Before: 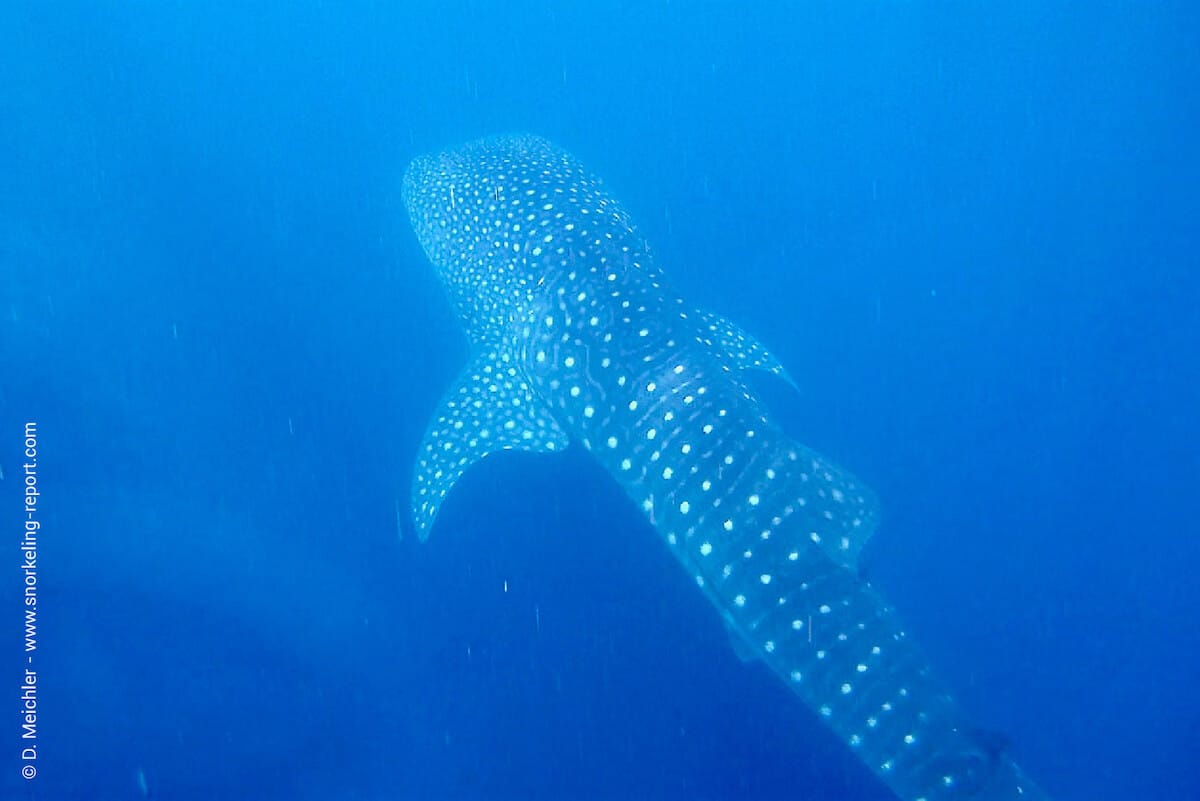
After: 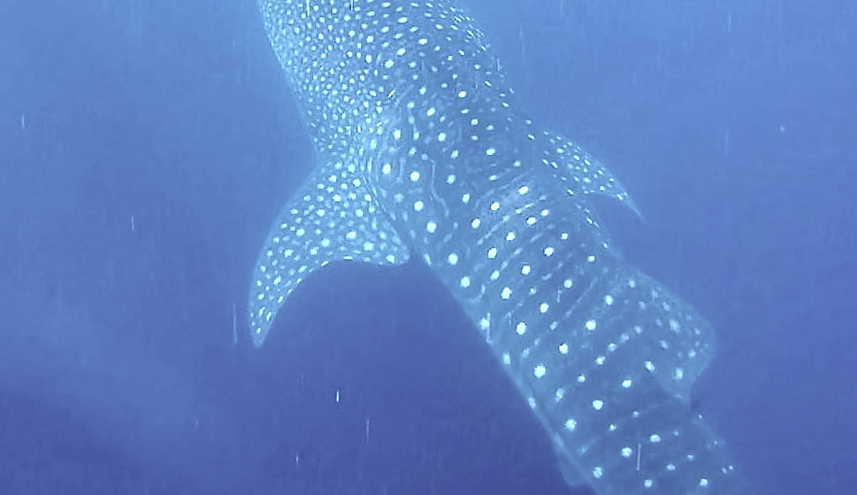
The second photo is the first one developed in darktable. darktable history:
contrast brightness saturation: contrast -0.049, saturation -0.413
exposure: exposure 0.293 EV, compensate exposure bias true, compensate highlight preservation false
shadows and highlights: shadows 29.75, highlights -30.4, low approximation 0.01, soften with gaussian
sharpen: radius 1.576, amount 0.359, threshold 1.57
crop and rotate: angle -3.44°, left 9.892%, top 20.674%, right 12.323%, bottom 12.016%
color calibration: illuminant as shot in camera, x 0.358, y 0.373, temperature 4628.91 K
local contrast: on, module defaults
